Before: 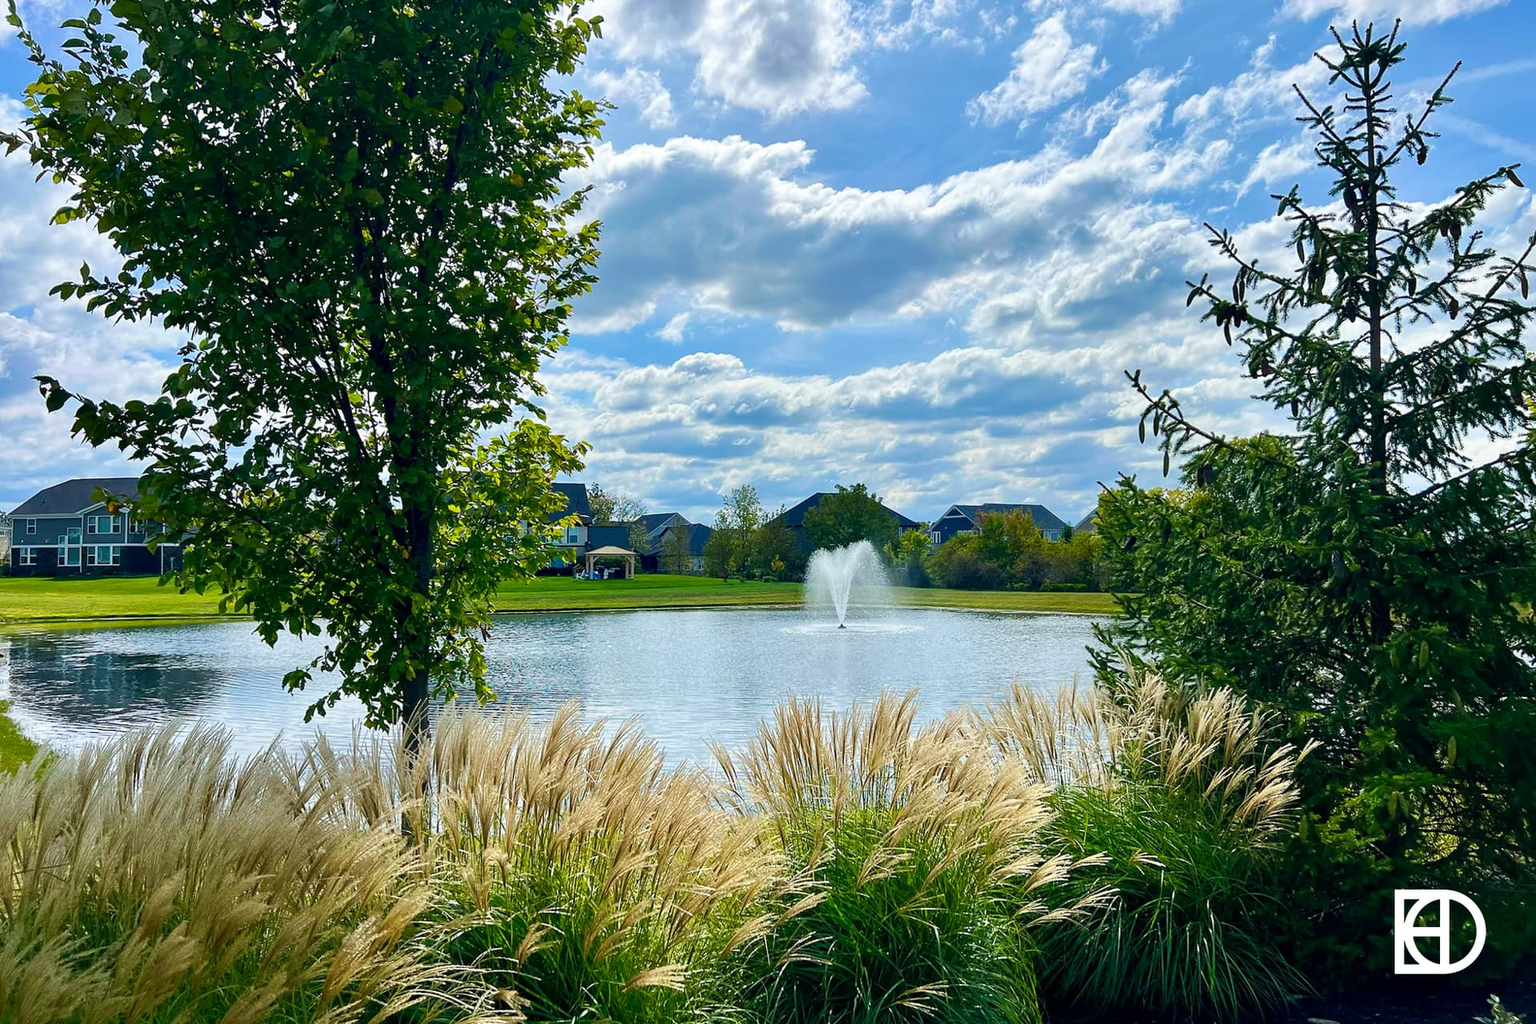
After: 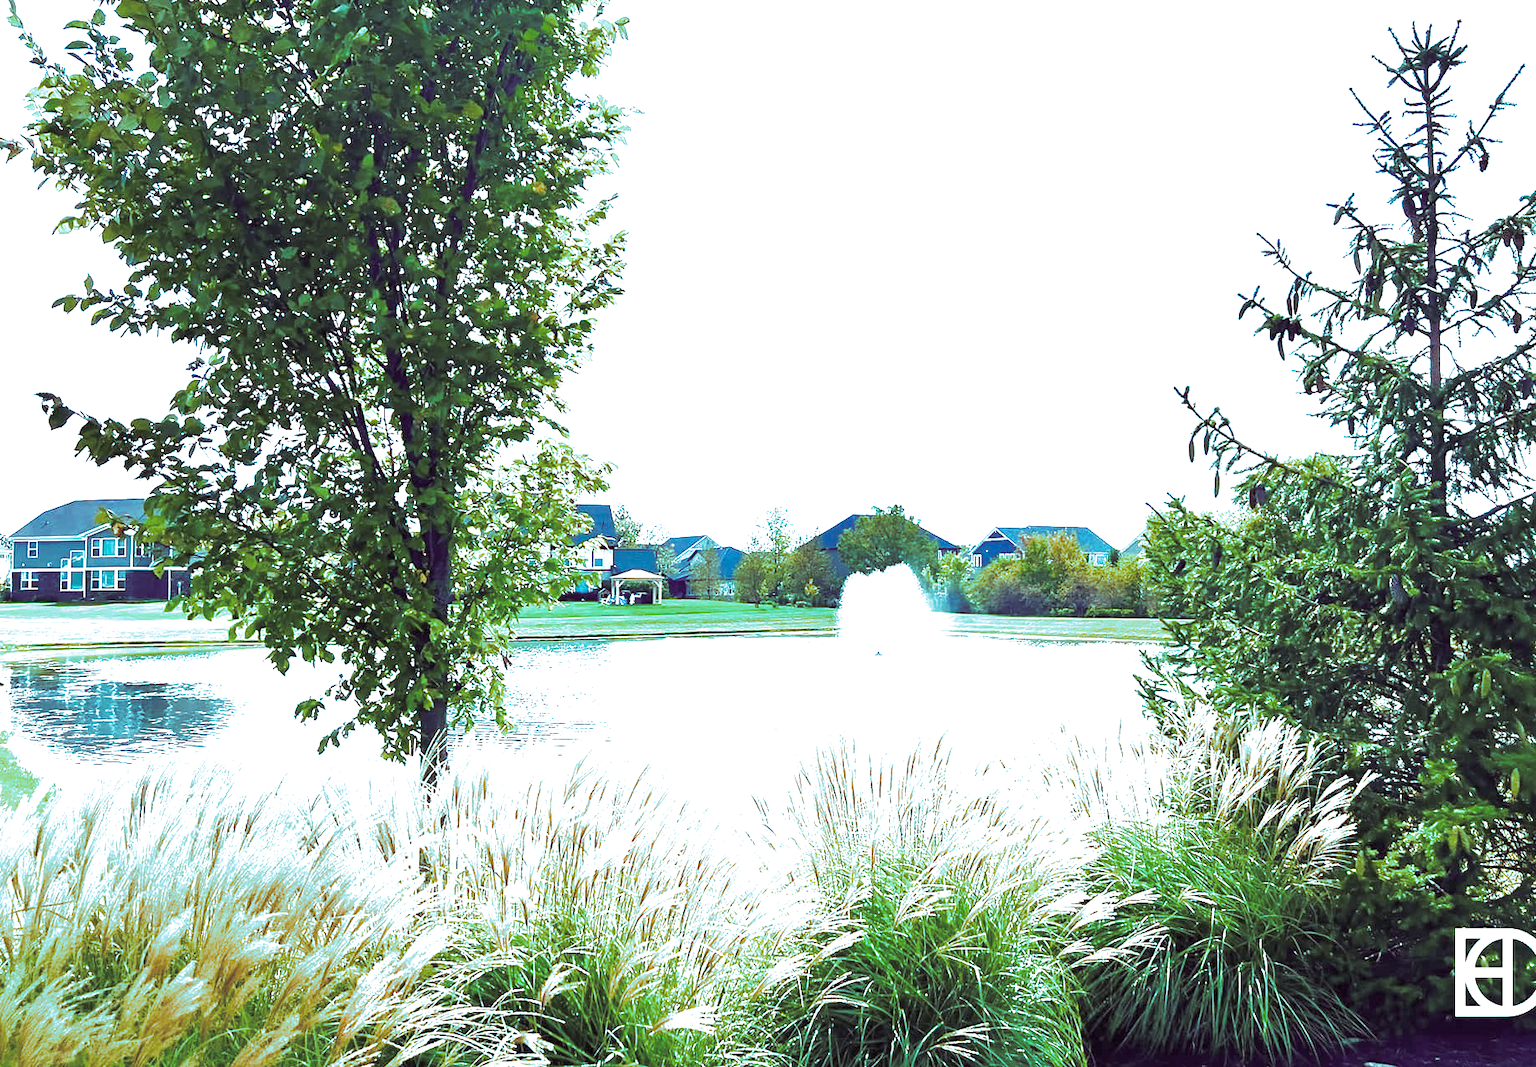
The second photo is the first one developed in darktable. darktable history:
split-toning: shadows › hue 327.6°, highlights › hue 198°, highlights › saturation 0.55, balance -21.25, compress 0%
crop: right 4.126%, bottom 0.031%
exposure: black level correction 0, exposure 2.327 EV, compensate exposure bias true, compensate highlight preservation false
color balance rgb: shadows lift › chroma 1.41%, shadows lift › hue 260°, power › chroma 0.5%, power › hue 260°, highlights gain › chroma 1%, highlights gain › hue 27°, saturation formula JzAzBz (2021)
